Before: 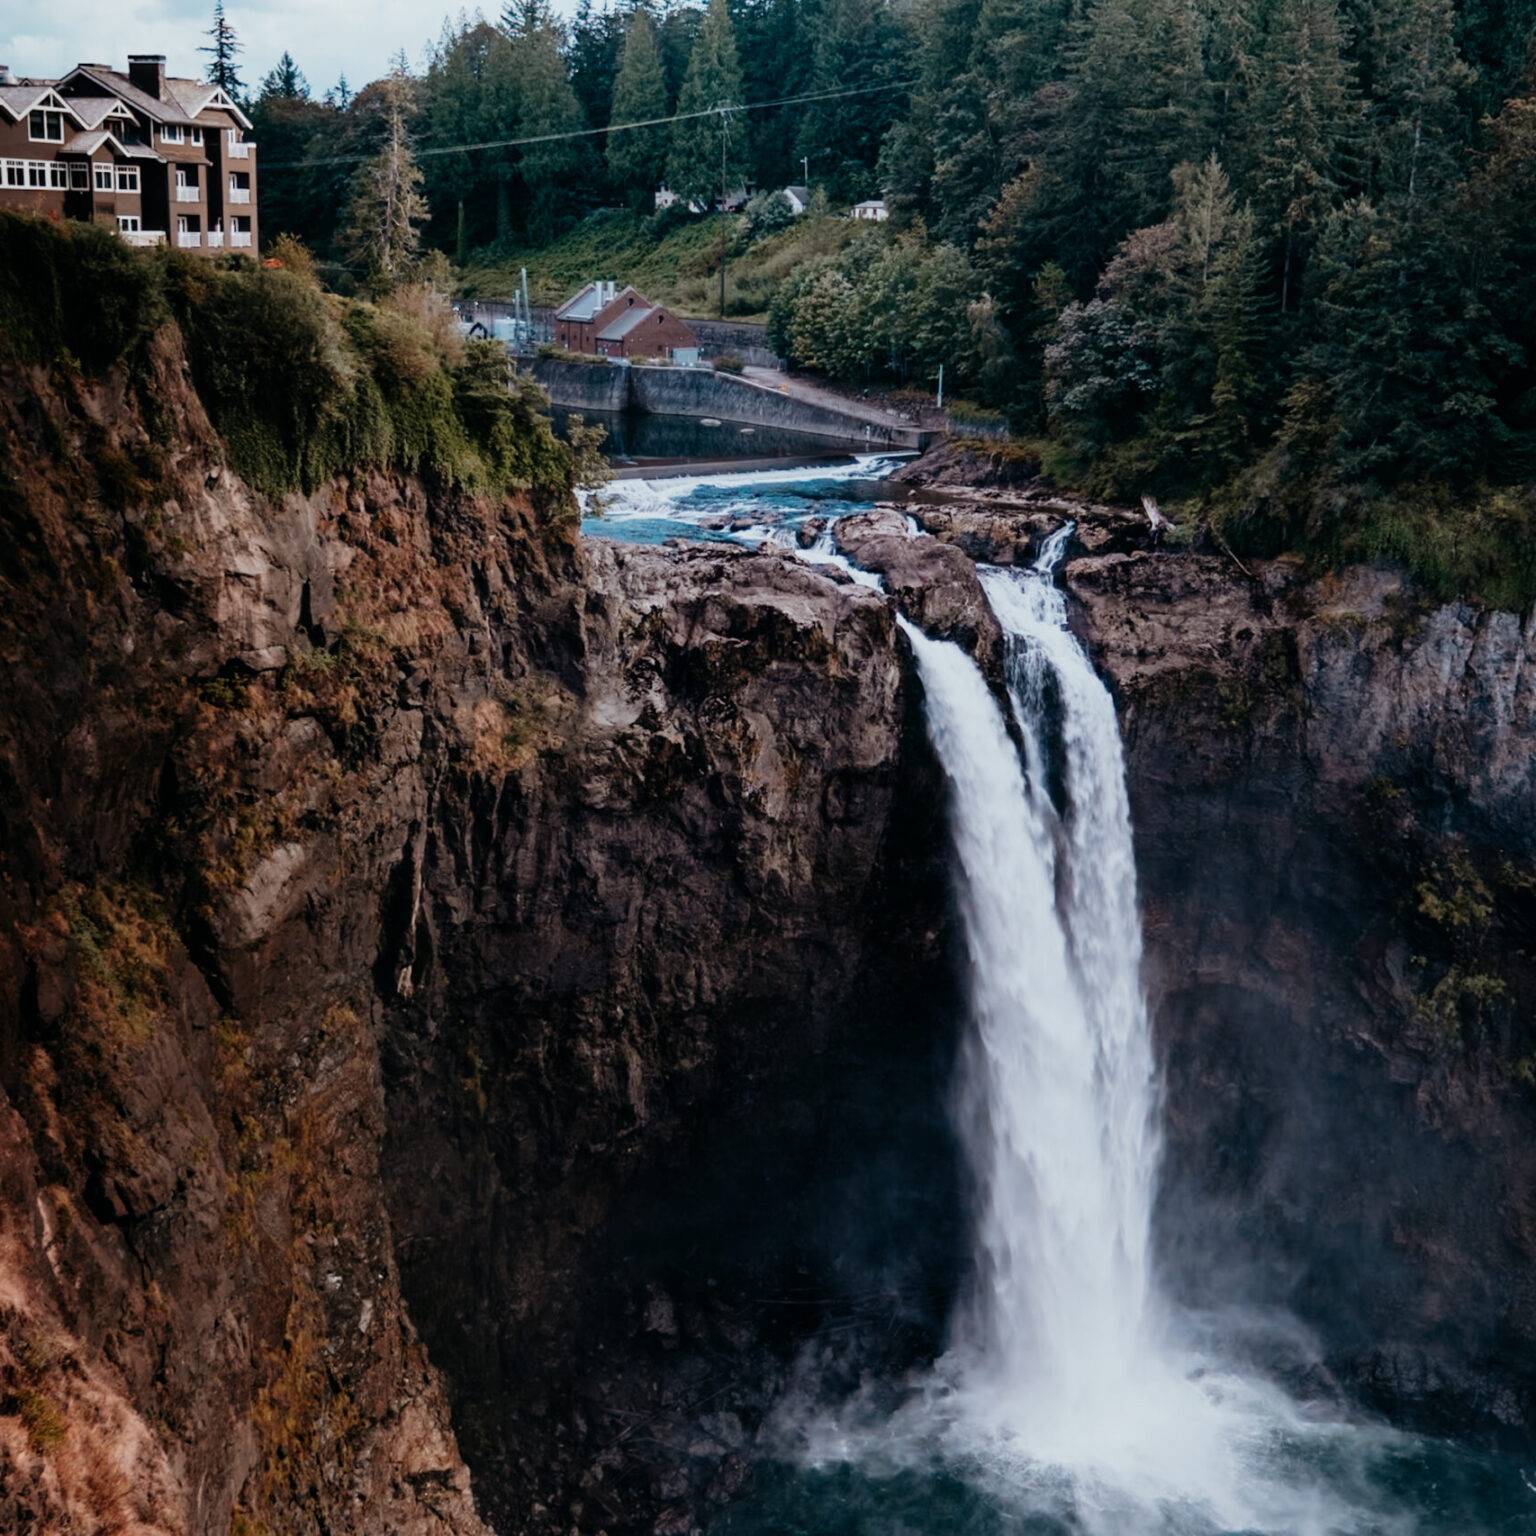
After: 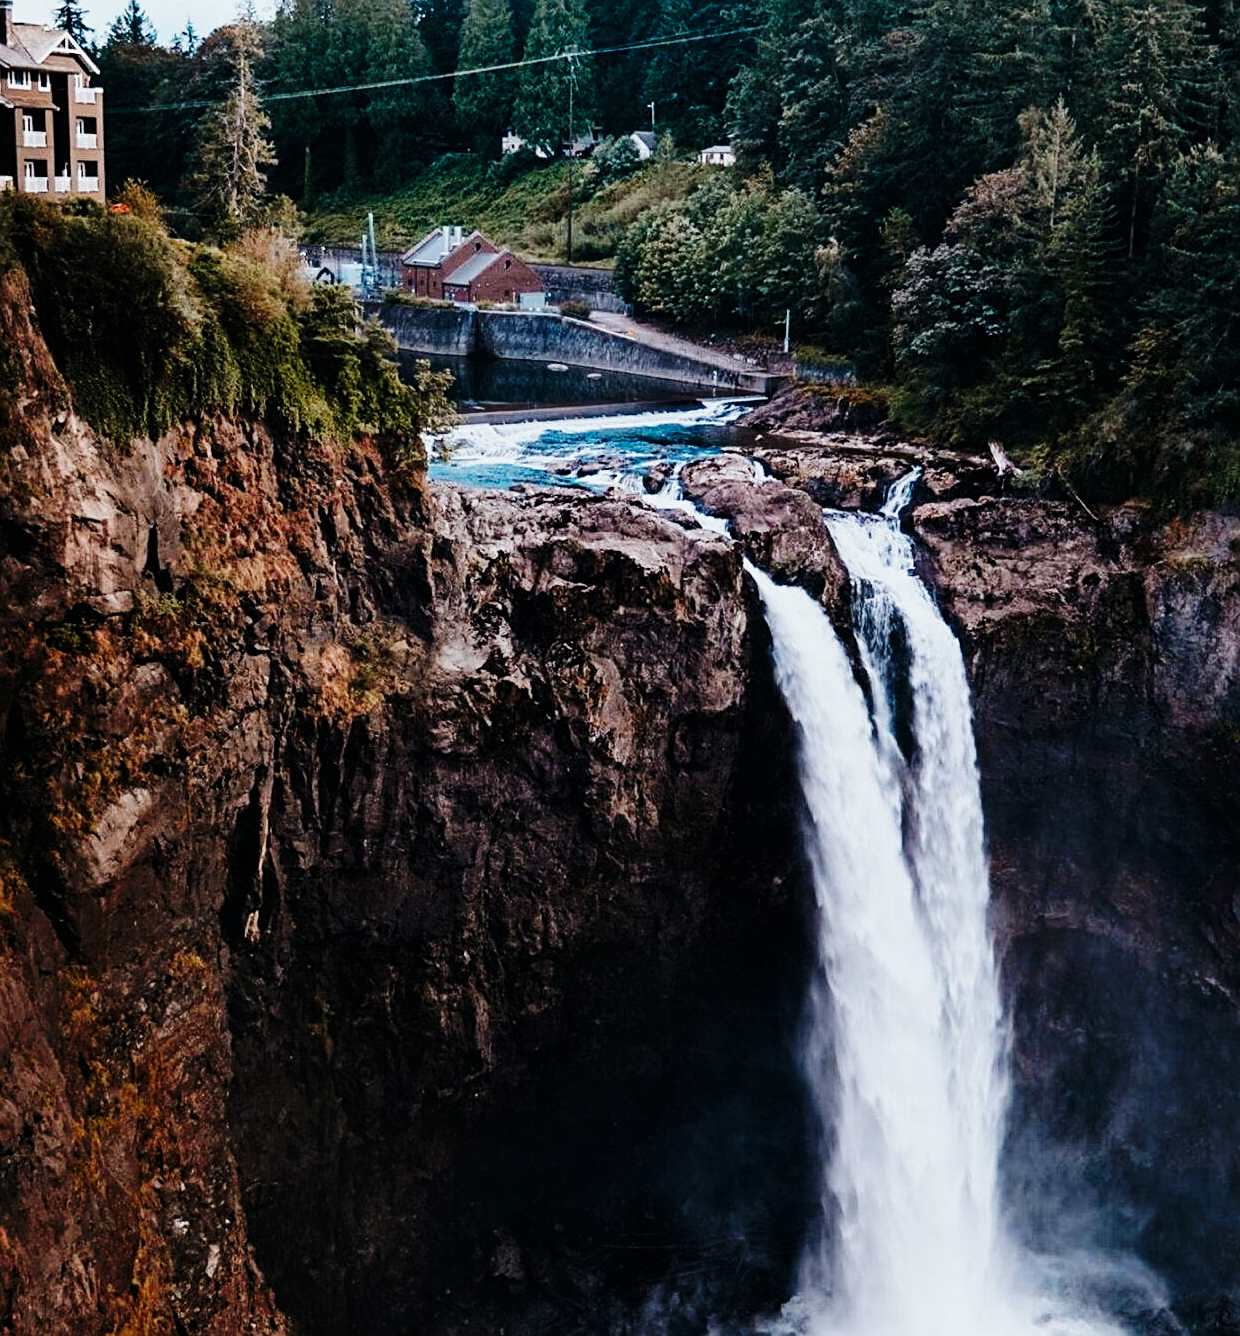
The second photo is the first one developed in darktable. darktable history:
crop: left 9.998%, top 3.616%, right 9.256%, bottom 9.386%
sharpen: on, module defaults
base curve: curves: ch0 [(0, 0) (0.036, 0.025) (0.121, 0.166) (0.206, 0.329) (0.605, 0.79) (1, 1)], preserve colors none
